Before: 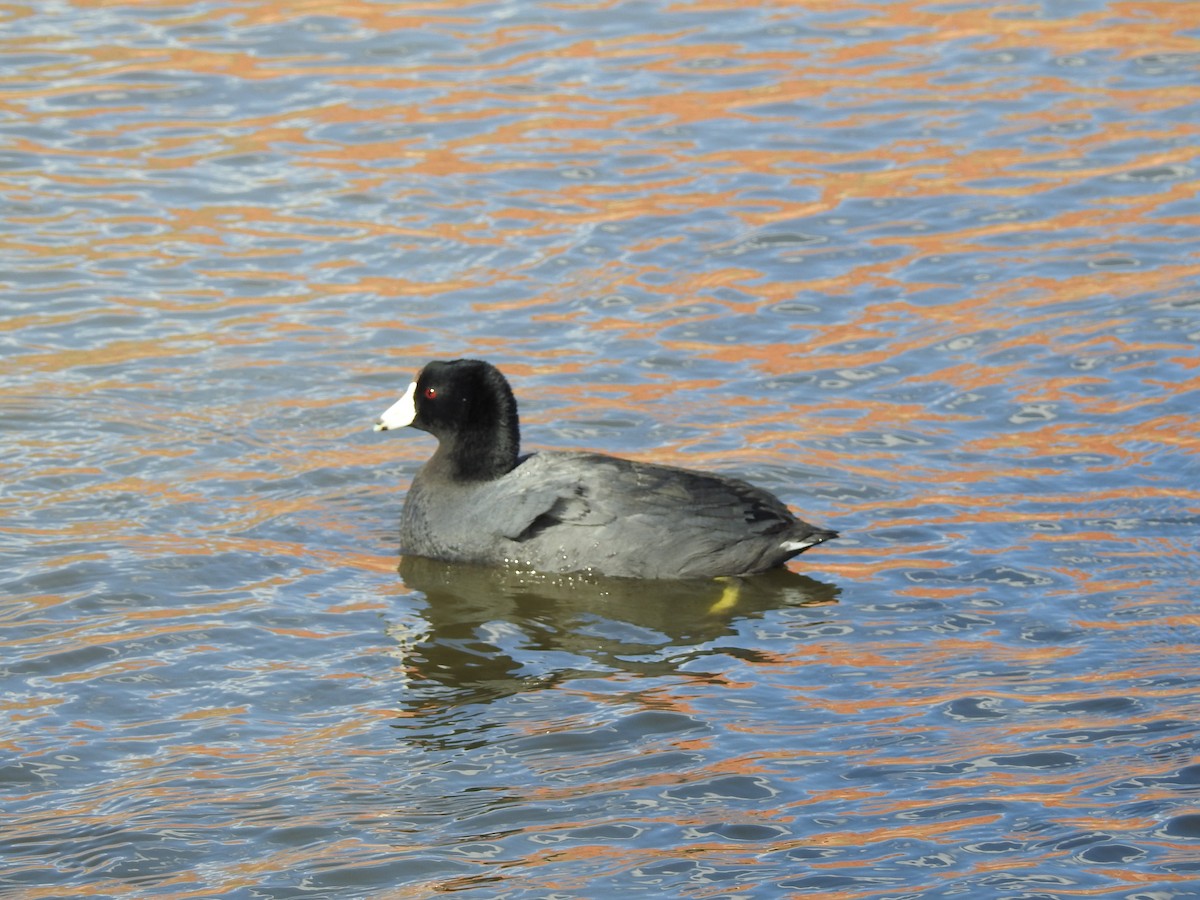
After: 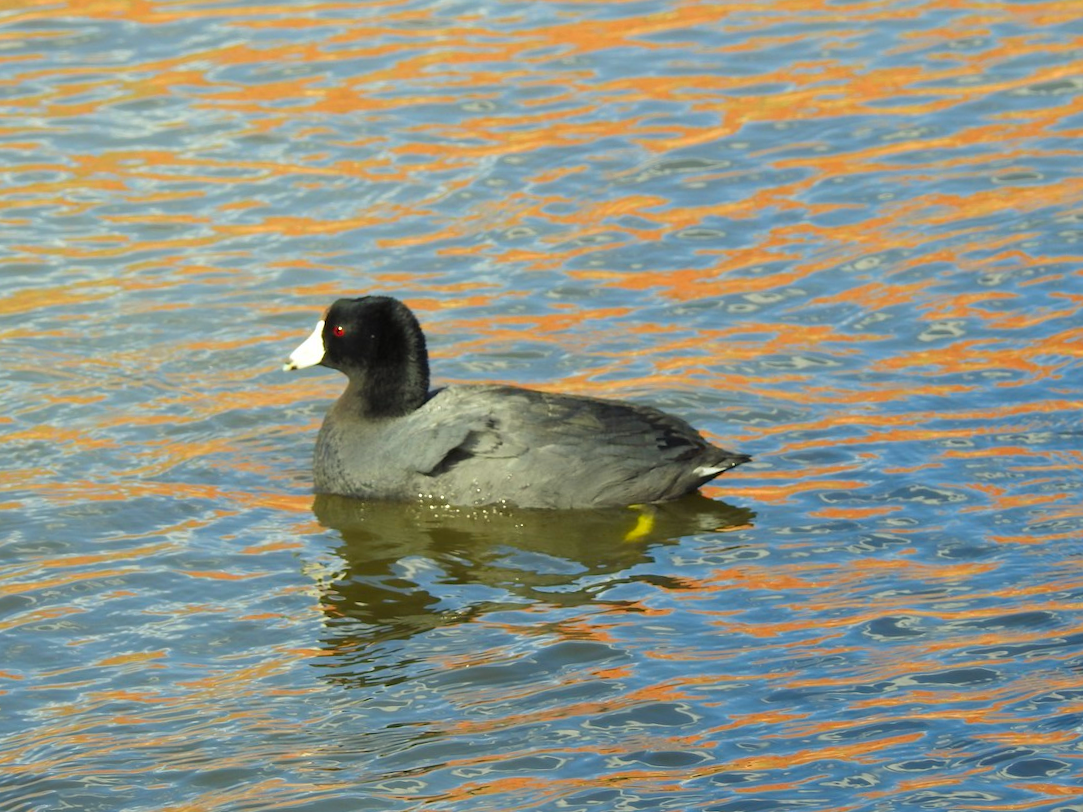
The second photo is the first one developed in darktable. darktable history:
contrast brightness saturation: saturation 0.18
rgb curve: curves: ch2 [(0, 0) (0.567, 0.512) (1, 1)], mode RGB, independent channels
color zones: curves: ch0 [(0, 0.613) (0.01, 0.613) (0.245, 0.448) (0.498, 0.529) (0.642, 0.665) (0.879, 0.777) (0.99, 0.613)]; ch1 [(0, 0) (0.143, 0) (0.286, 0) (0.429, 0) (0.571, 0) (0.714, 0) (0.857, 0)], mix -121.96%
crop and rotate: angle 1.96°, left 5.673%, top 5.673%
